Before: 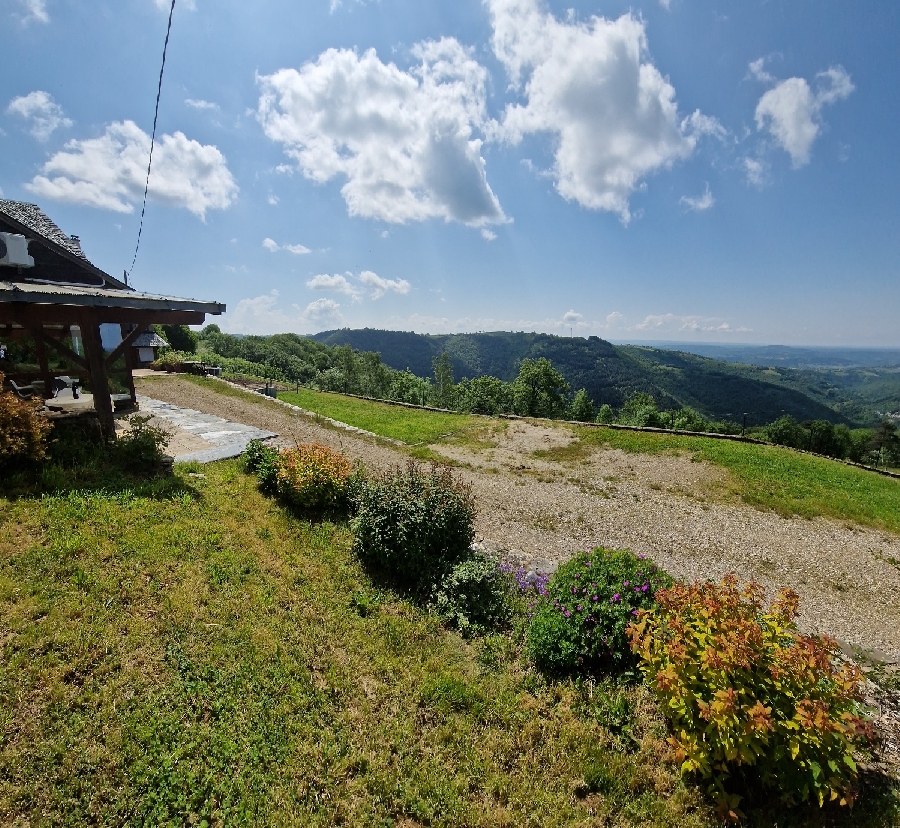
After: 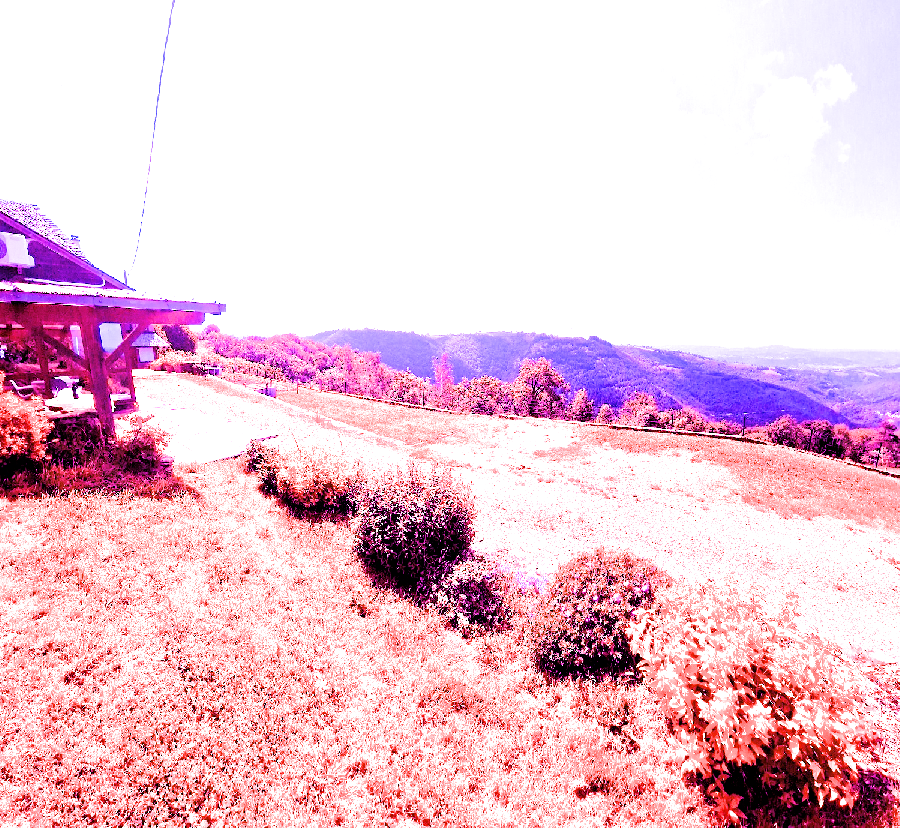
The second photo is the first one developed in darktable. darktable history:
white balance: red 8, blue 8
filmic rgb: black relative exposure -4.14 EV, white relative exposure 5.1 EV, hardness 2.11, contrast 1.165
